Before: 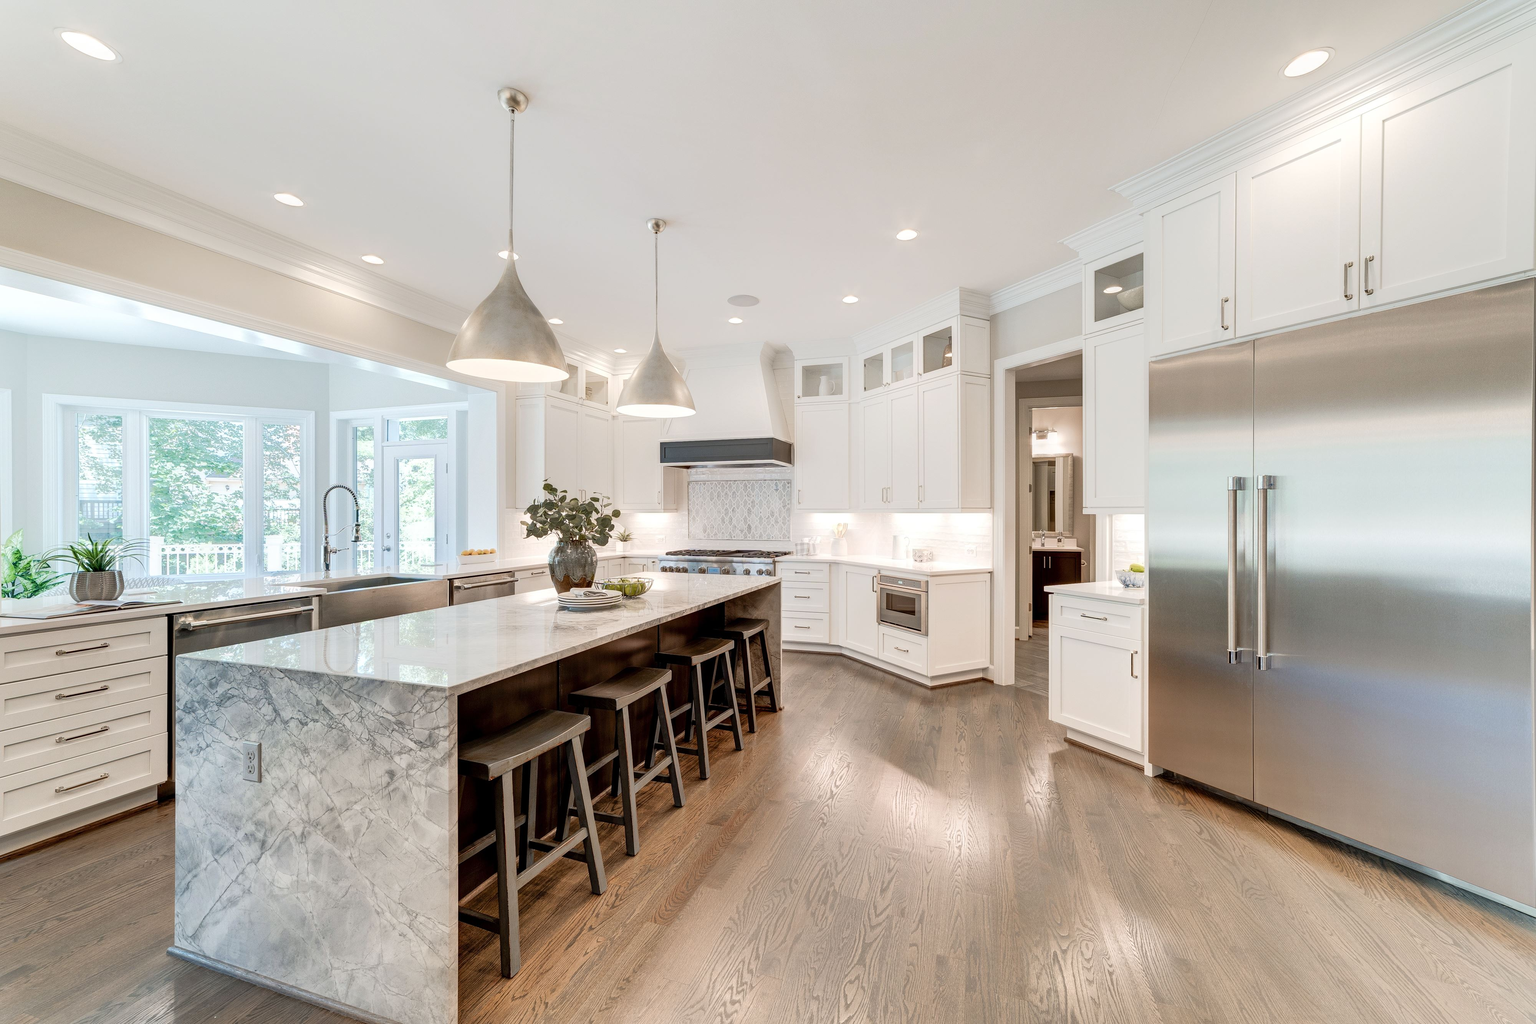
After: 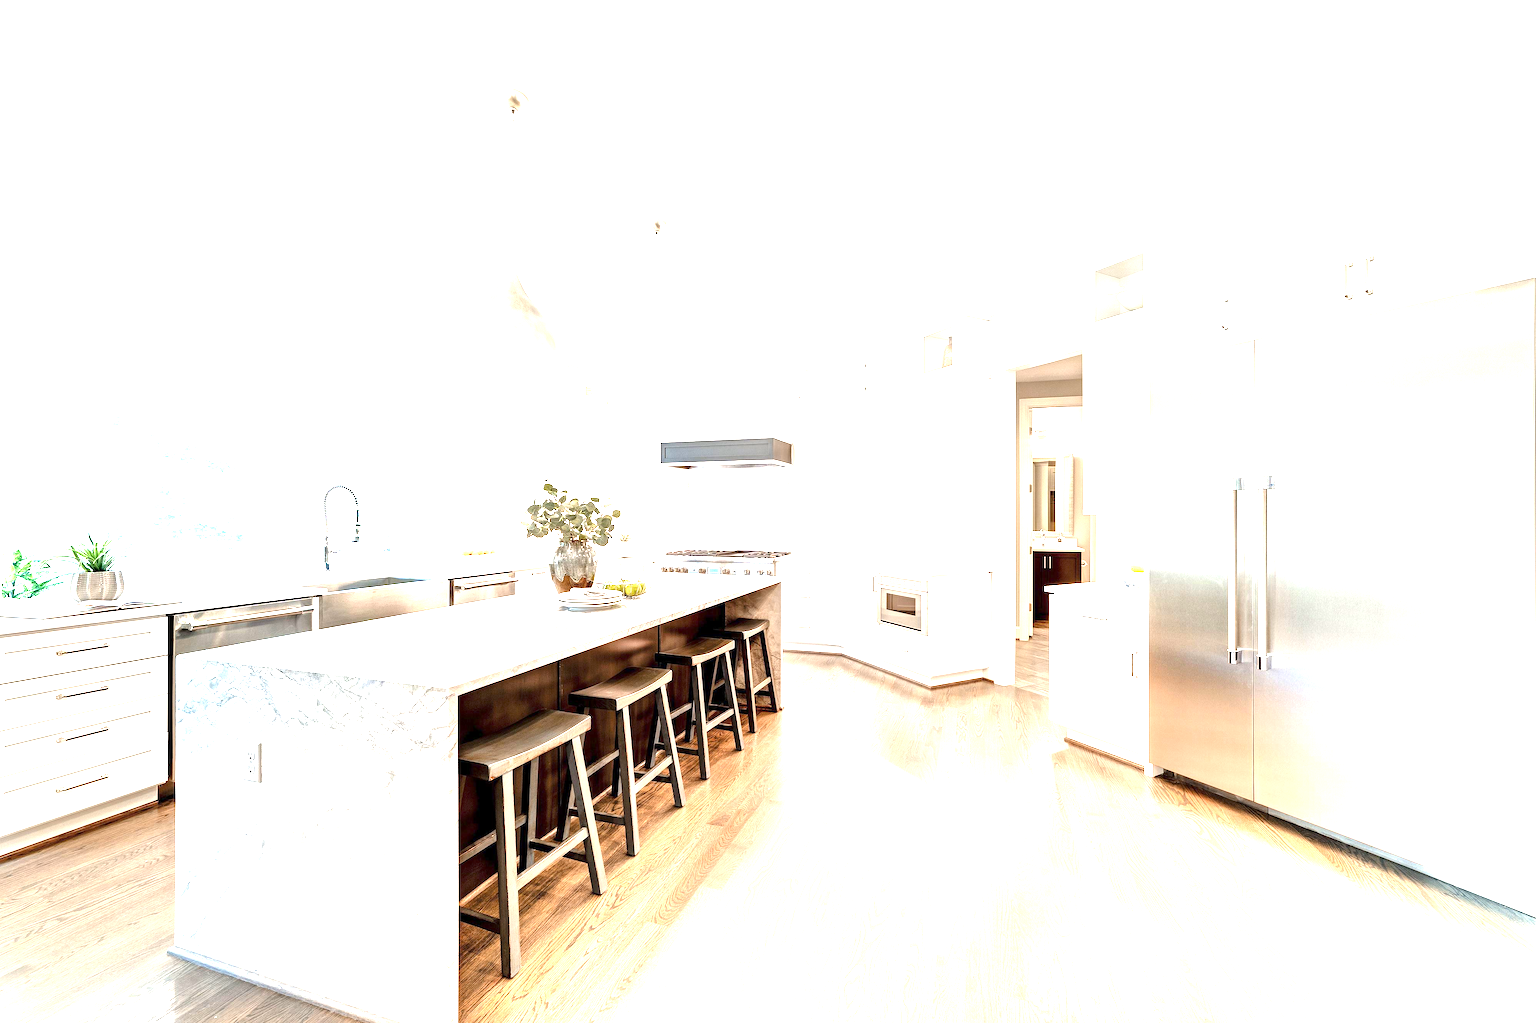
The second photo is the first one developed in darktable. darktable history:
exposure: exposure 2.222 EV, compensate highlight preservation false
